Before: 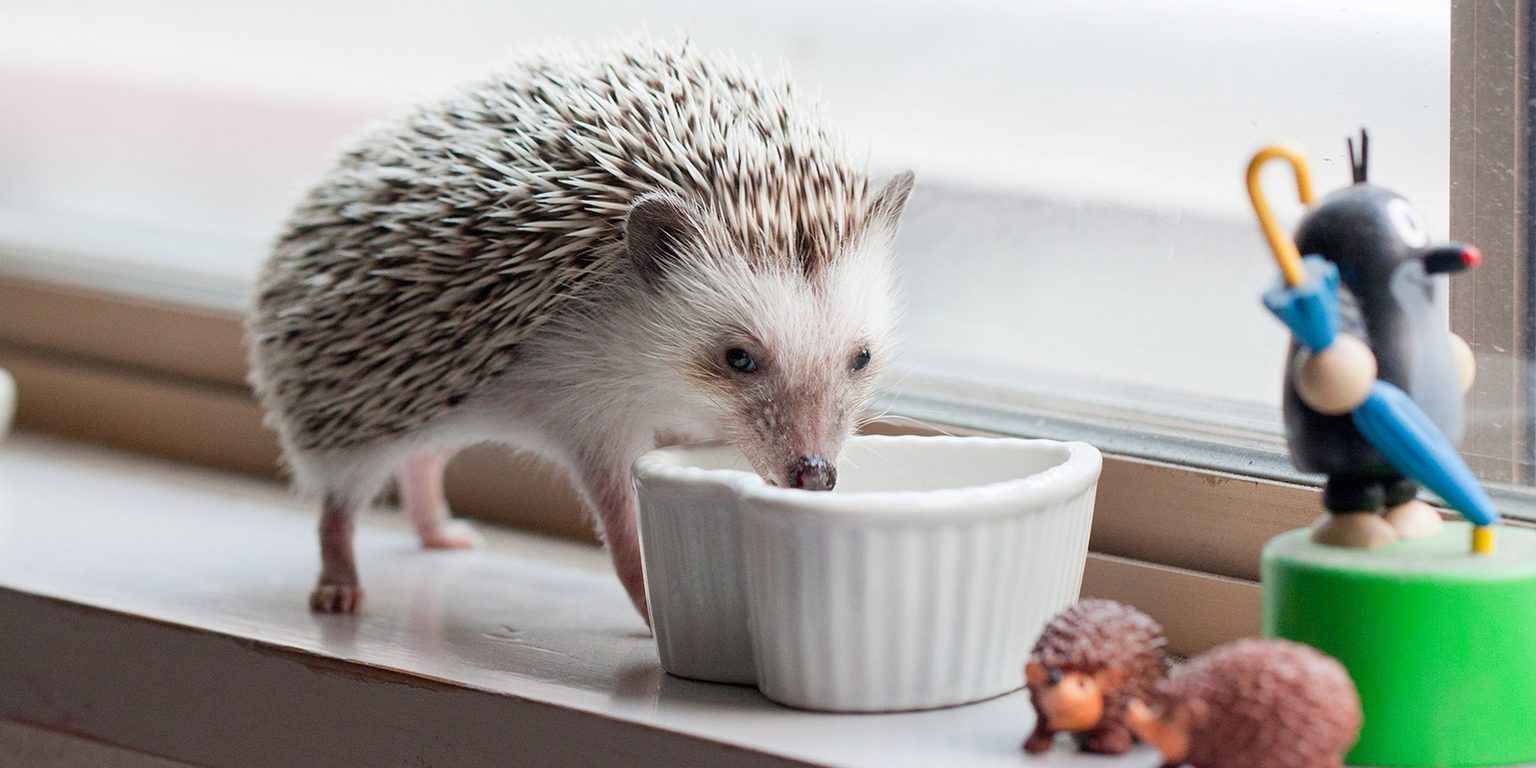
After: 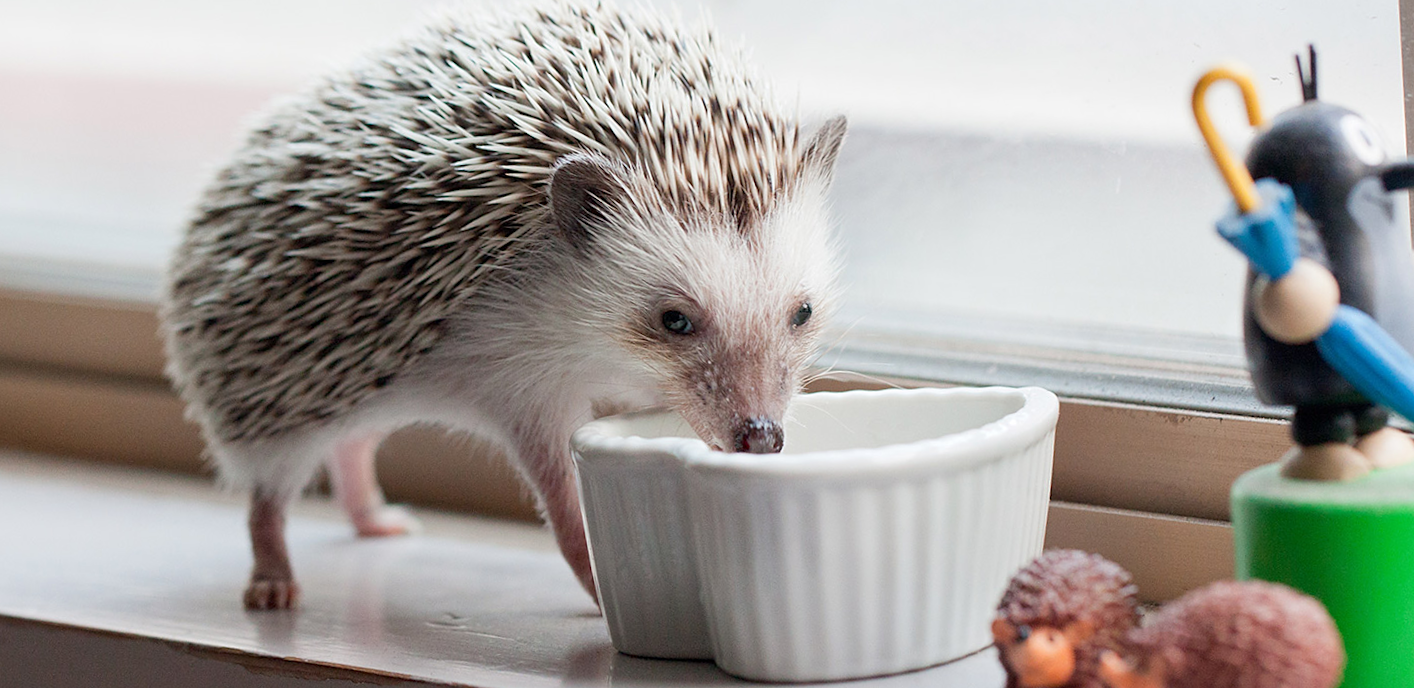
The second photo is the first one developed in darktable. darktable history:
rotate and perspective: rotation -5°, crop left 0.05, crop right 0.952, crop top 0.11, crop bottom 0.89
sharpen: amount 0.2
crop and rotate: angle -1.69°
